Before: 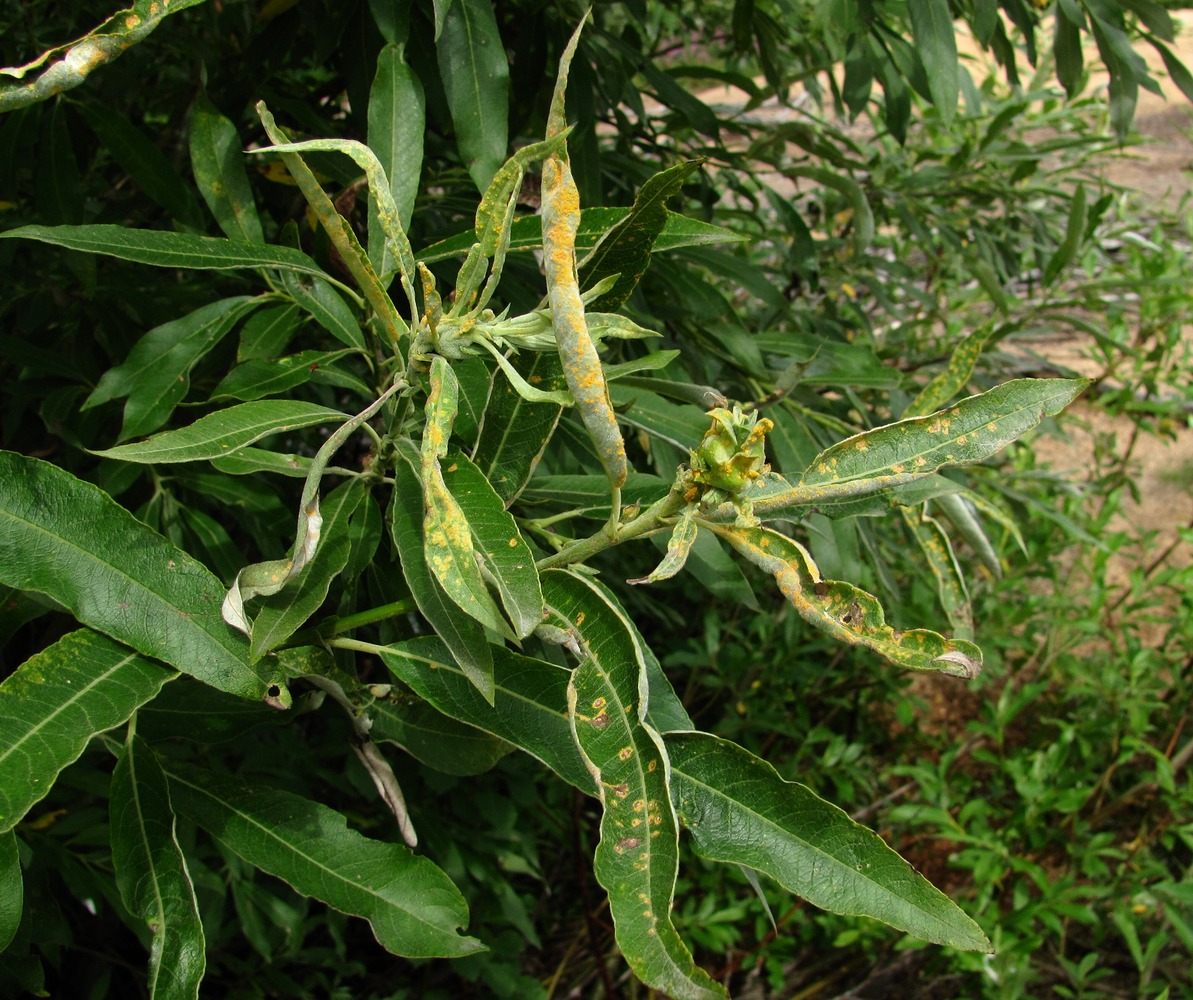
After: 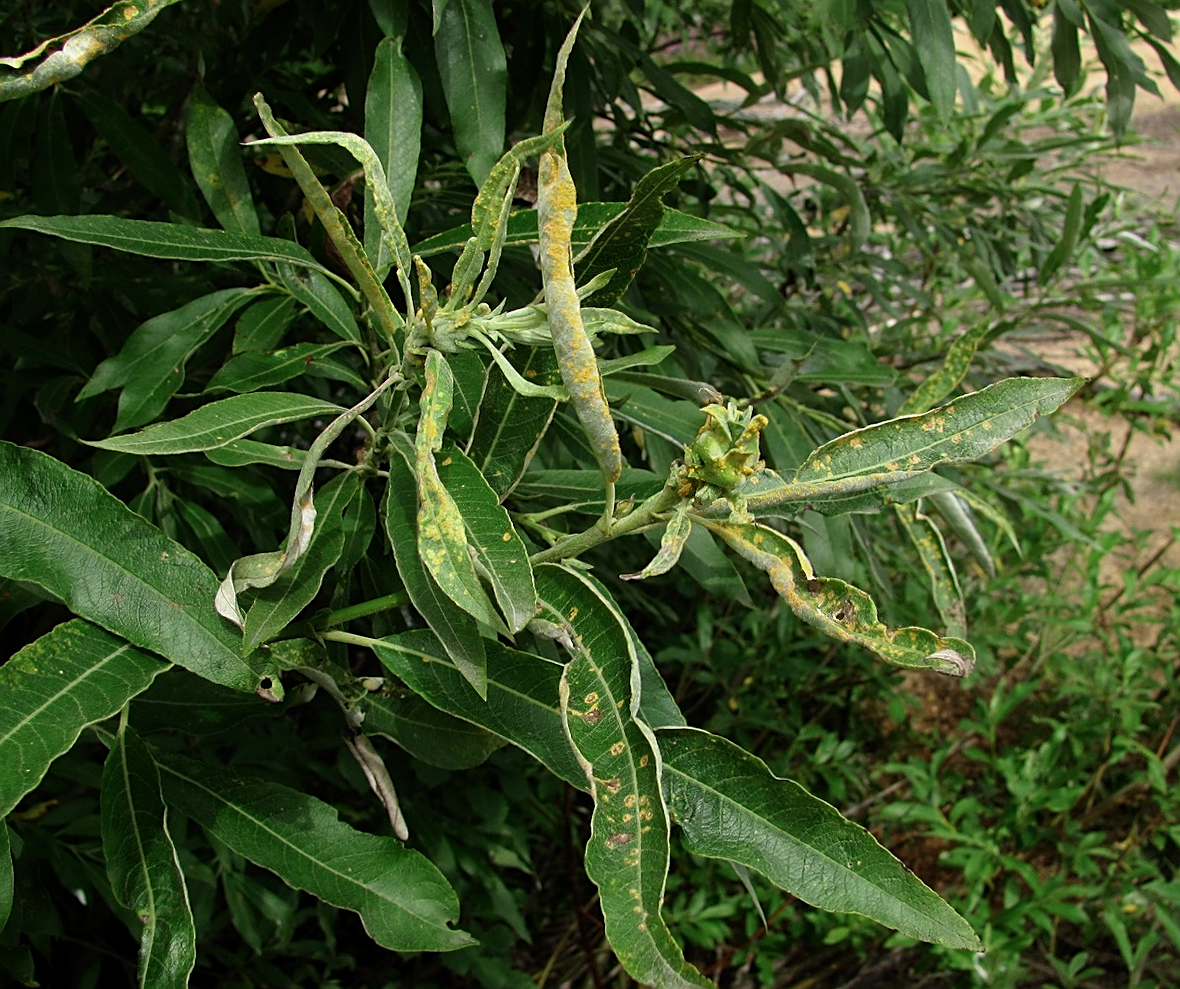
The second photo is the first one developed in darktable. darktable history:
color zones: curves: ch1 [(0.113, 0.438) (0.75, 0.5)]; ch2 [(0.12, 0.526) (0.75, 0.5)]
exposure: black level correction 0.001, exposure -0.125 EV, compensate exposure bias true, compensate highlight preservation false
sharpen: on, module defaults
crop and rotate: angle -0.5°
